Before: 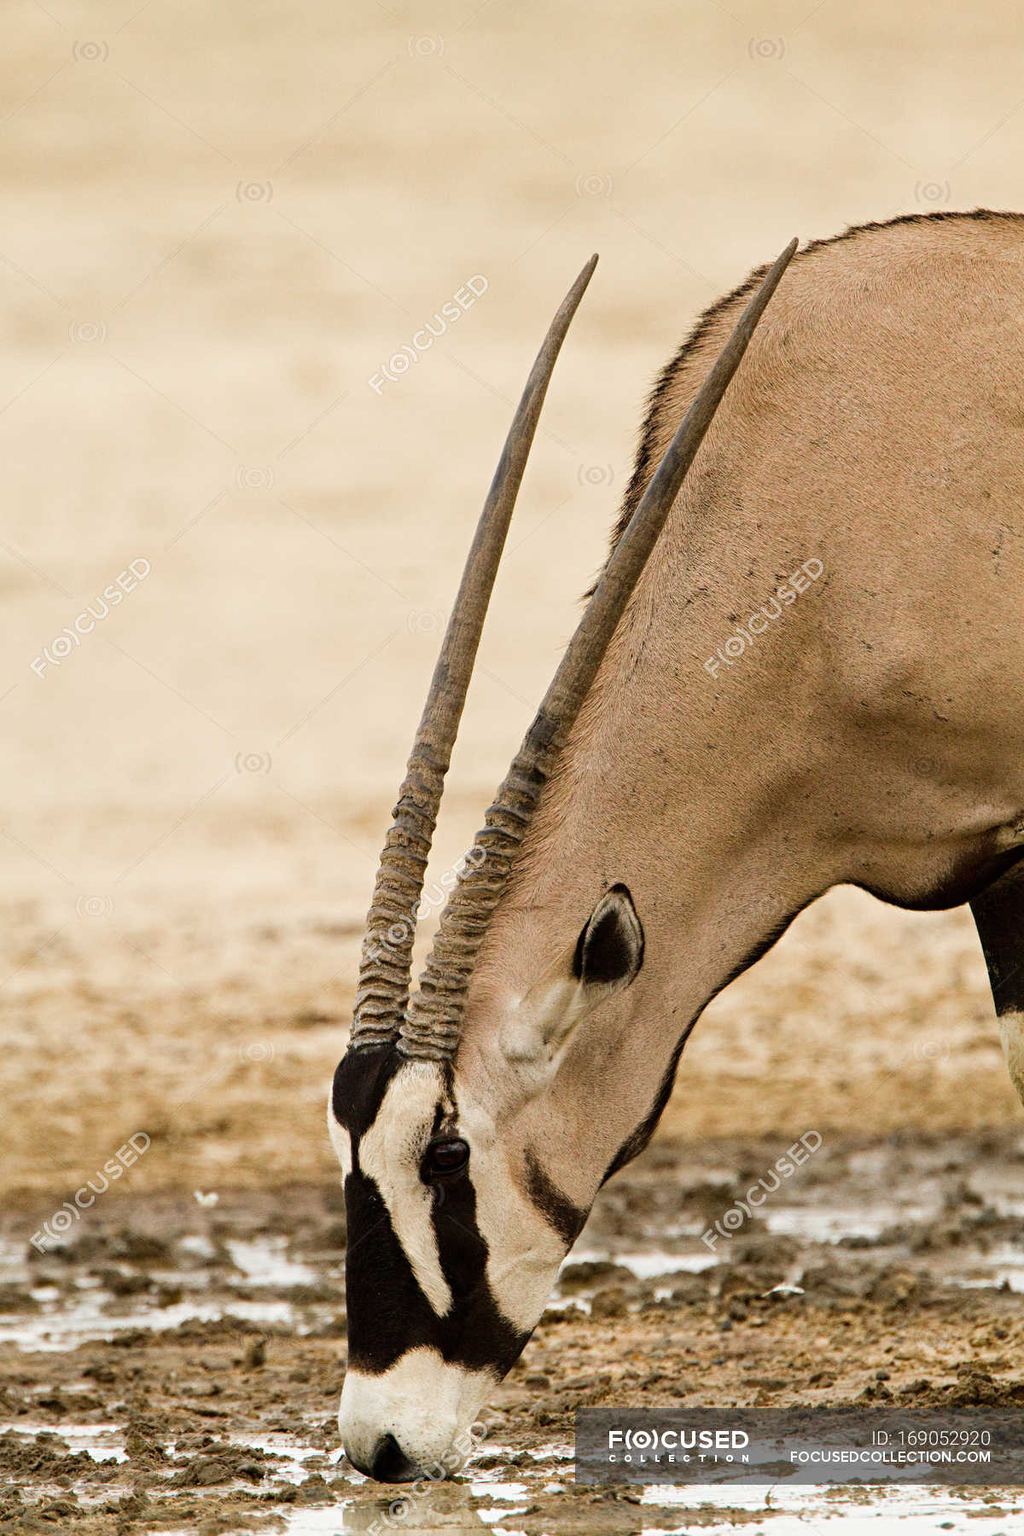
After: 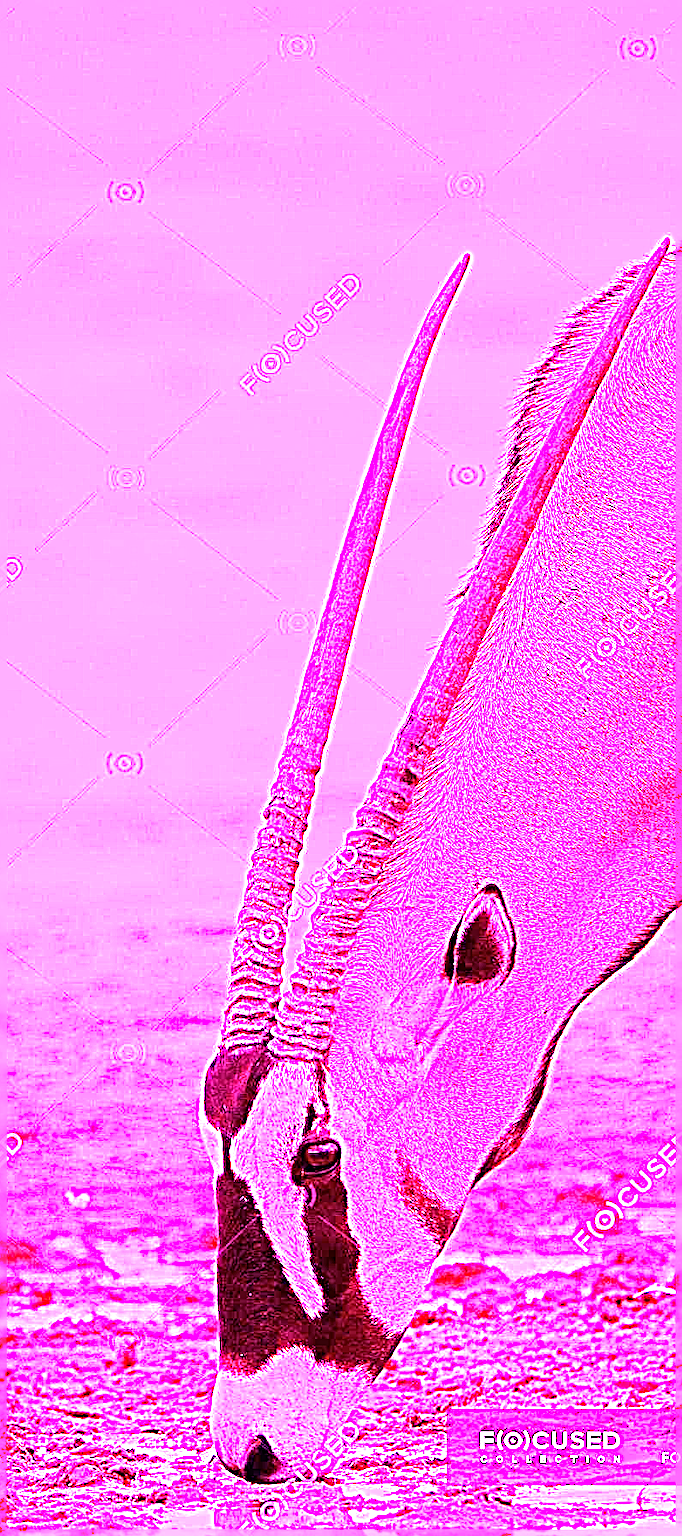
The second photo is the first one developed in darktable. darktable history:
exposure: black level correction 0, exposure -0.721 EV, compensate highlight preservation false
white balance: red 8, blue 8
sharpen: radius 2.817, amount 0.715
crop and rotate: left 12.648%, right 20.685%
